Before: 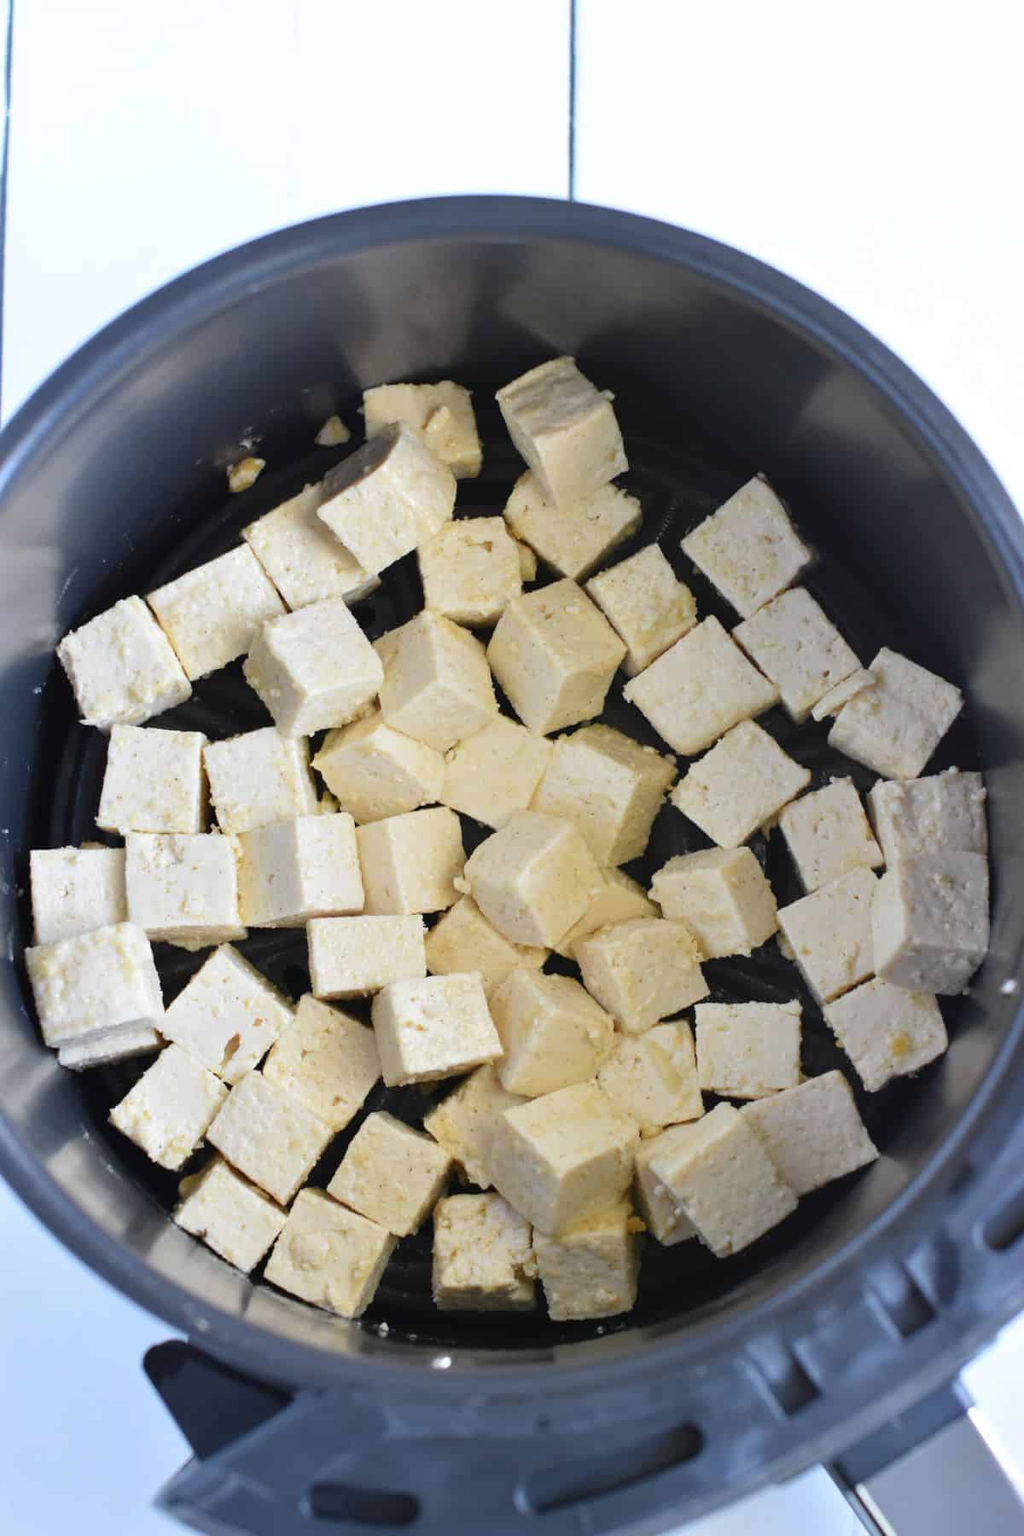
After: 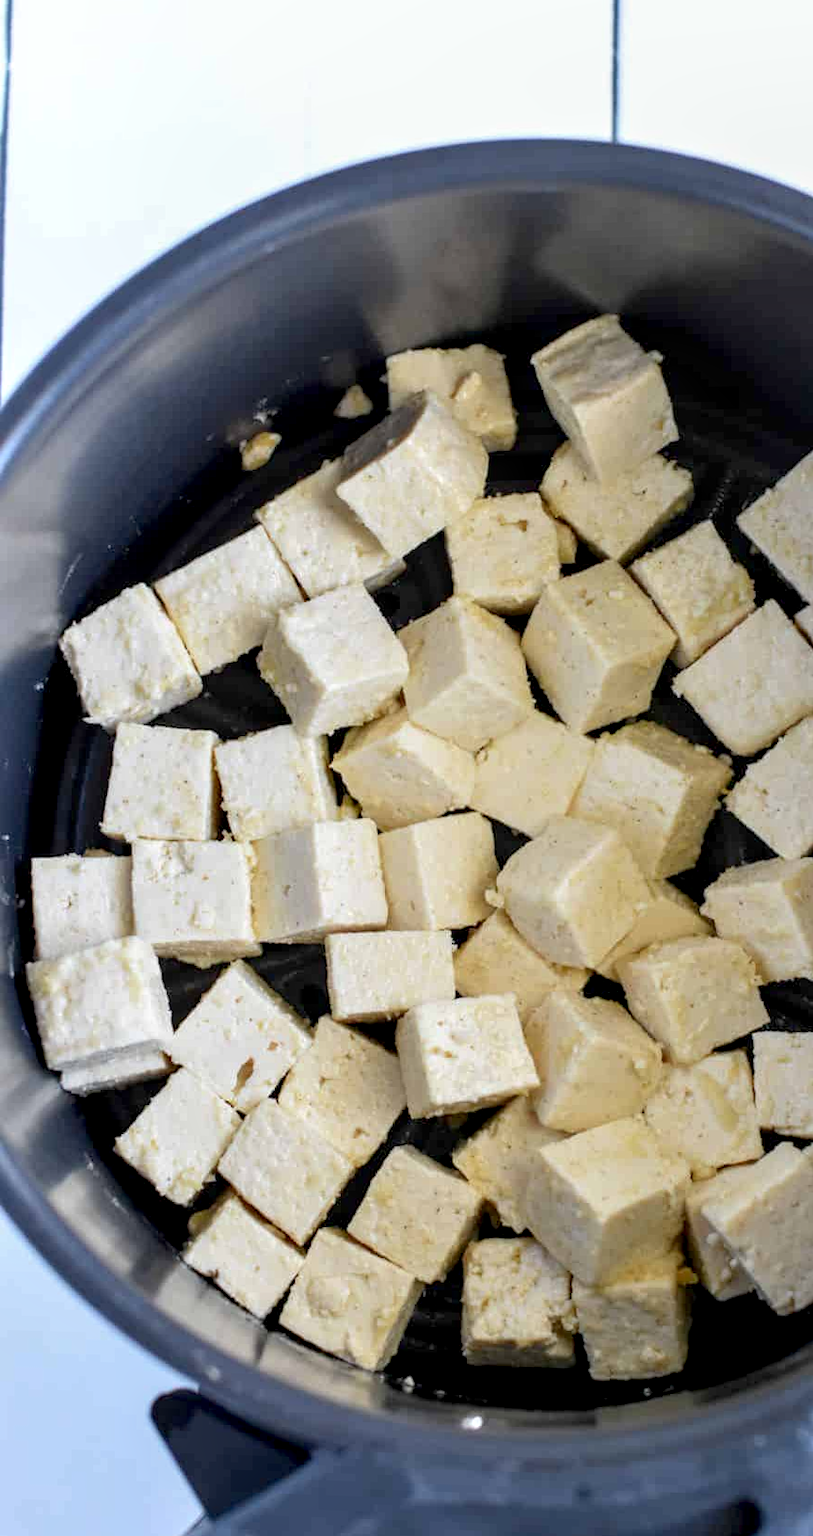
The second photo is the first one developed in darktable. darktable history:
rotate and perspective: lens shift (horizontal) -0.055, automatic cropping off
local contrast: detail 130%
exposure: black level correction 0.009, compensate highlight preservation false
crop: top 5.803%, right 27.864%, bottom 5.804%
